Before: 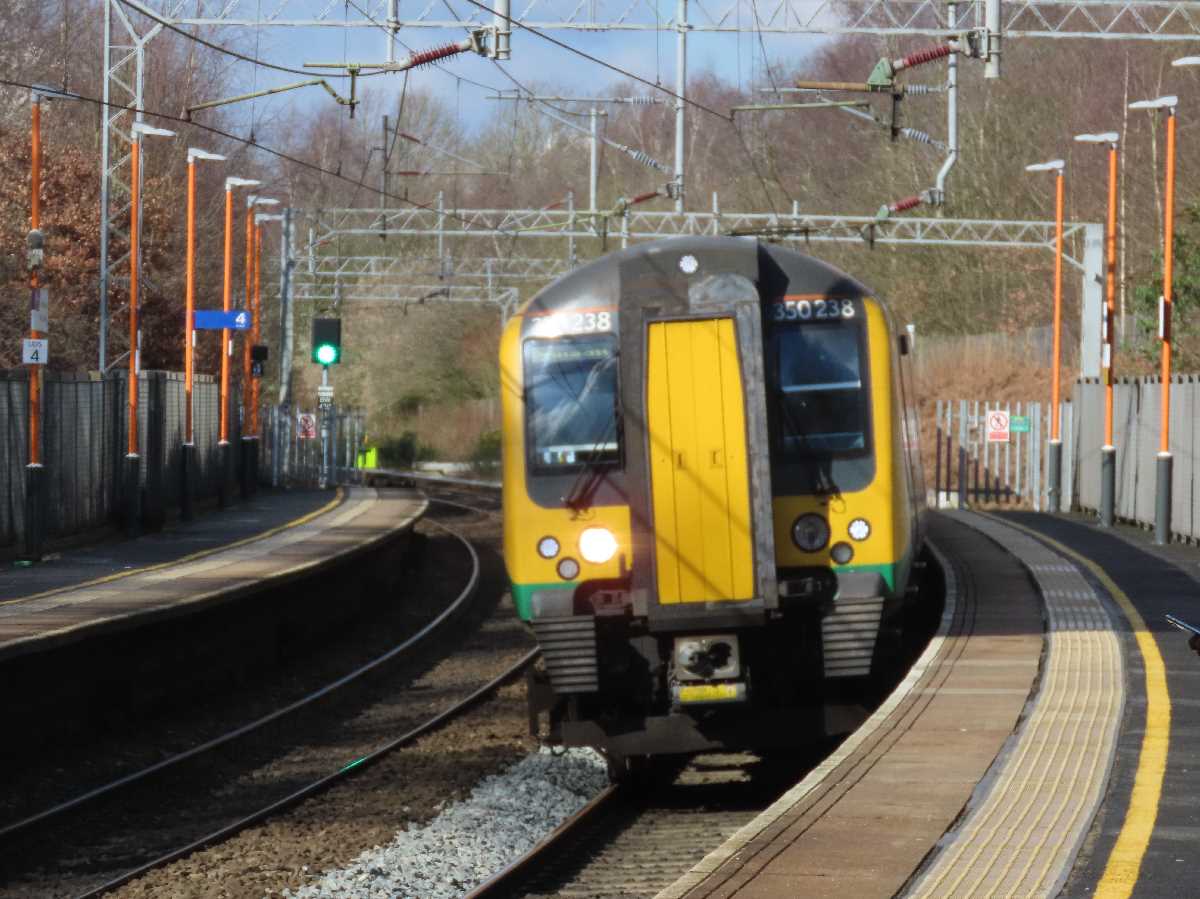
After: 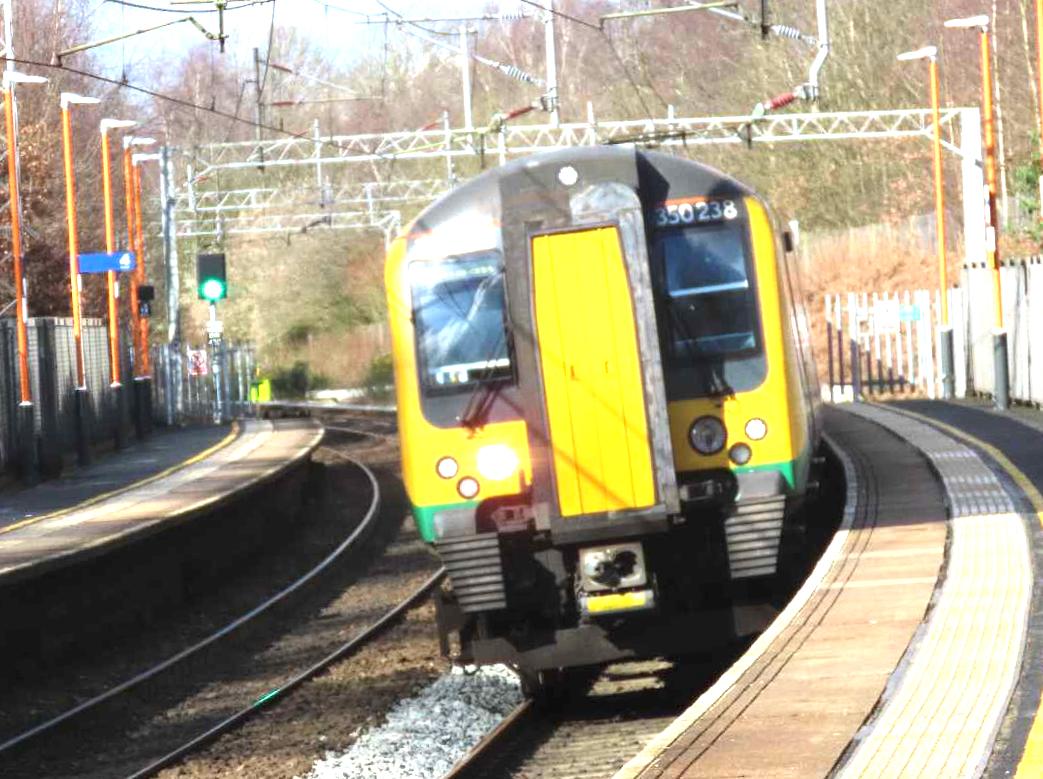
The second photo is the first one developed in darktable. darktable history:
crop and rotate: angle 3.83°, left 5.472%, top 5.713%
exposure: black level correction 0, exposure 1.472 EV, compensate highlight preservation false
